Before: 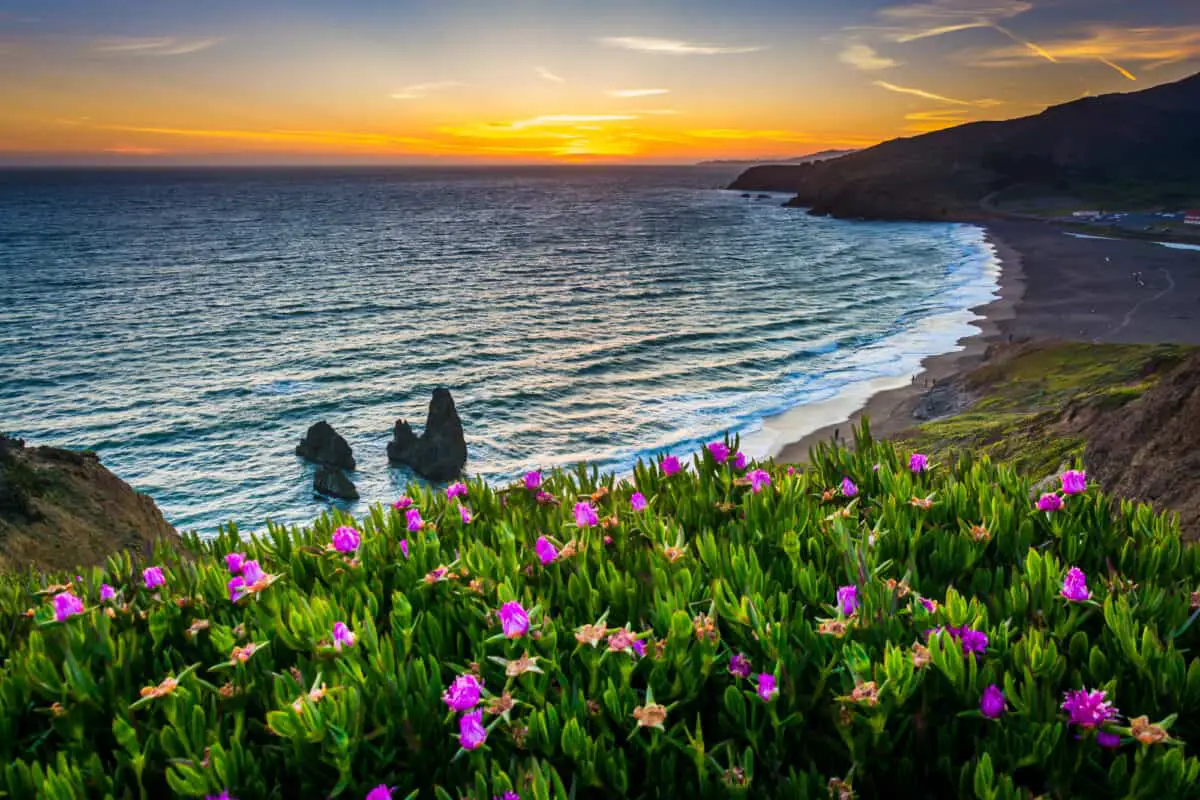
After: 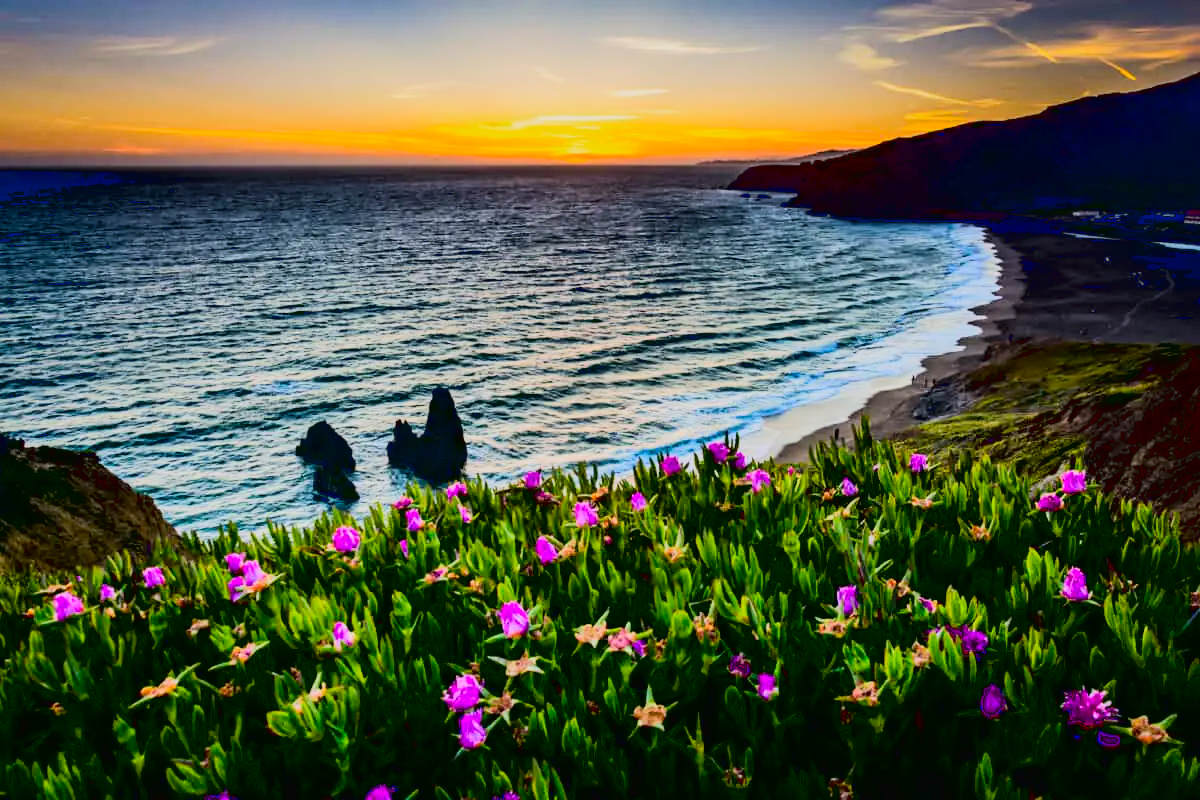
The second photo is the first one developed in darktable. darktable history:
exposure: black level correction 0.027, exposure -0.078 EV, compensate exposure bias true, compensate highlight preservation false
color correction: highlights a* -0.128, highlights b* 0.119
tone curve: curves: ch0 [(0, 0.017) (0.091, 0.04) (0.296, 0.276) (0.439, 0.482) (0.64, 0.729) (0.785, 0.817) (0.995, 0.917)]; ch1 [(0, 0) (0.384, 0.365) (0.463, 0.447) (0.486, 0.474) (0.503, 0.497) (0.526, 0.52) (0.555, 0.564) (0.578, 0.589) (0.638, 0.66) (0.766, 0.773) (1, 1)]; ch2 [(0, 0) (0.374, 0.344) (0.446, 0.443) (0.501, 0.509) (0.528, 0.522) (0.569, 0.593) (0.61, 0.646) (0.666, 0.688) (1, 1)], color space Lab, linked channels, preserve colors none
